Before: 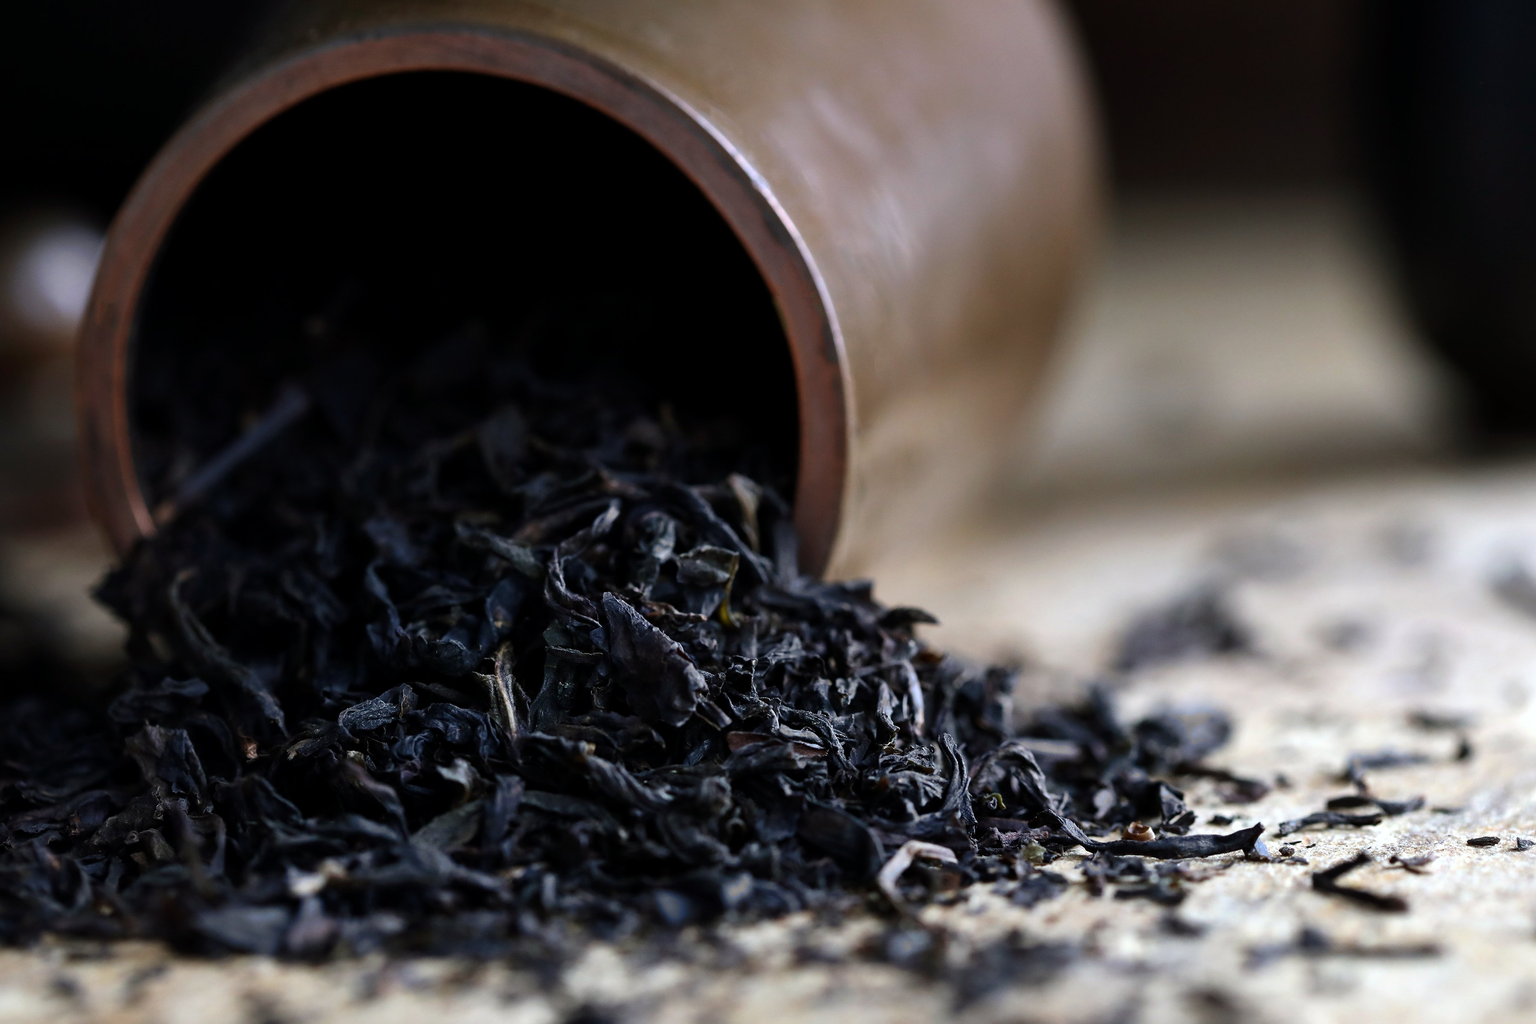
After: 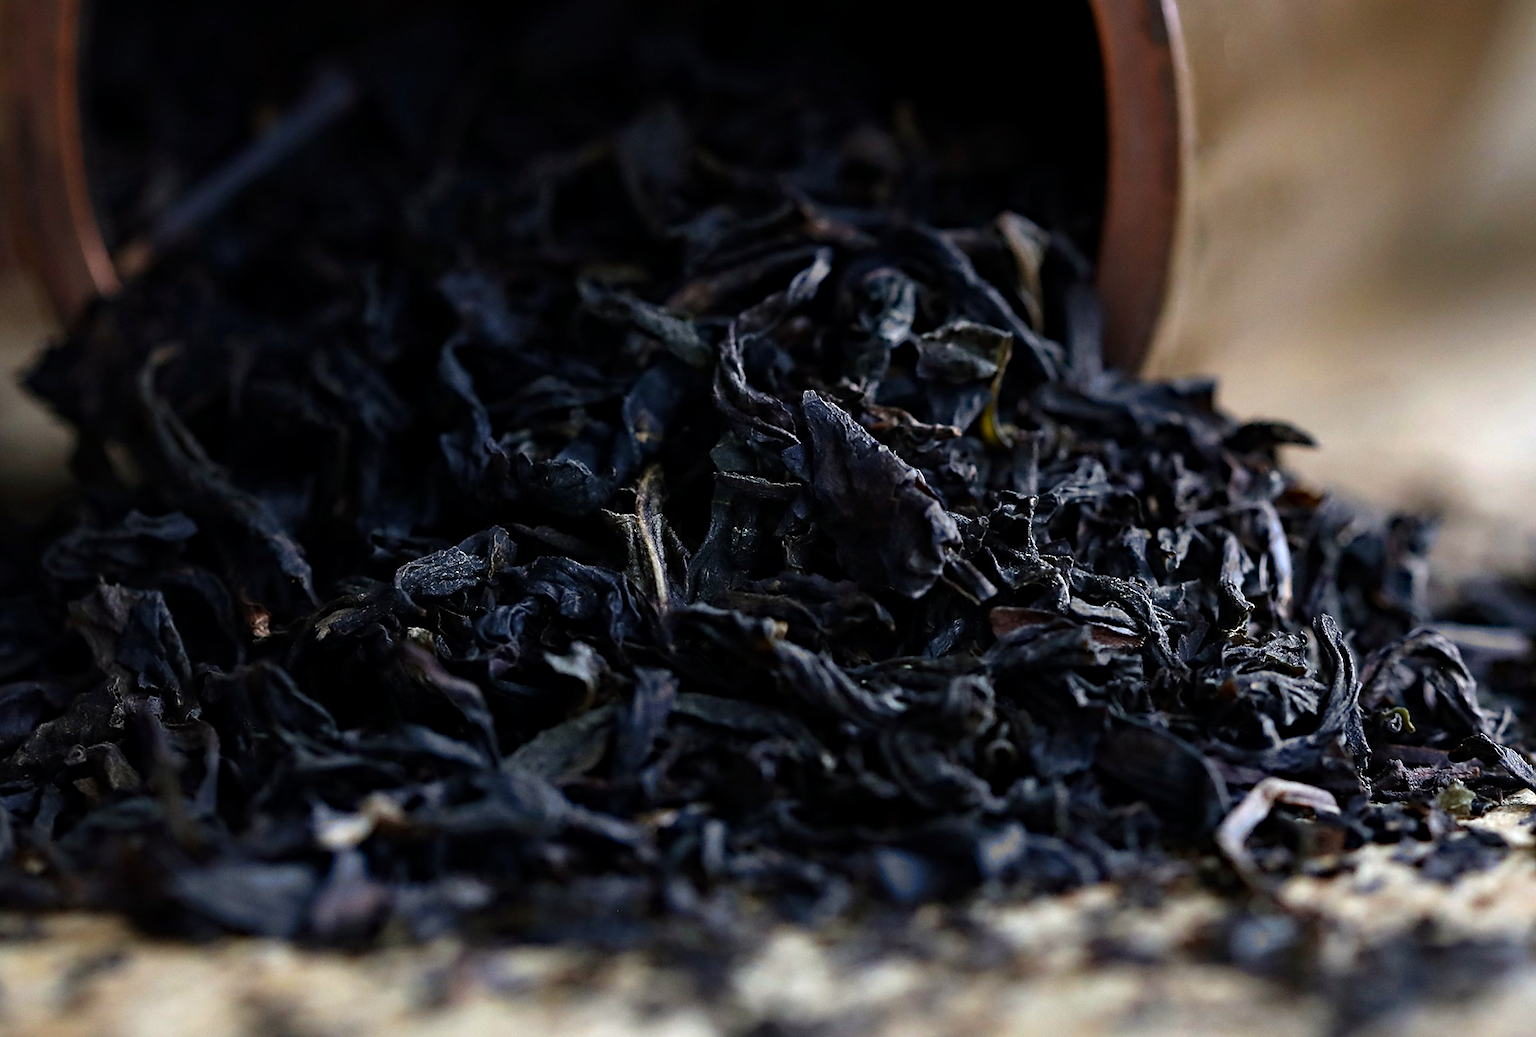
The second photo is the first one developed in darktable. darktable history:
crop and rotate: angle -0.875°, left 4.052%, top 32.351%, right 29.167%
haze removal: strength 0.294, distance 0.245, compatibility mode true, adaptive false
sharpen: radius 1.883, amount 0.395, threshold 1.216
exposure: exposure 0.126 EV, compensate highlight preservation false
color correction: highlights b* 2.98
